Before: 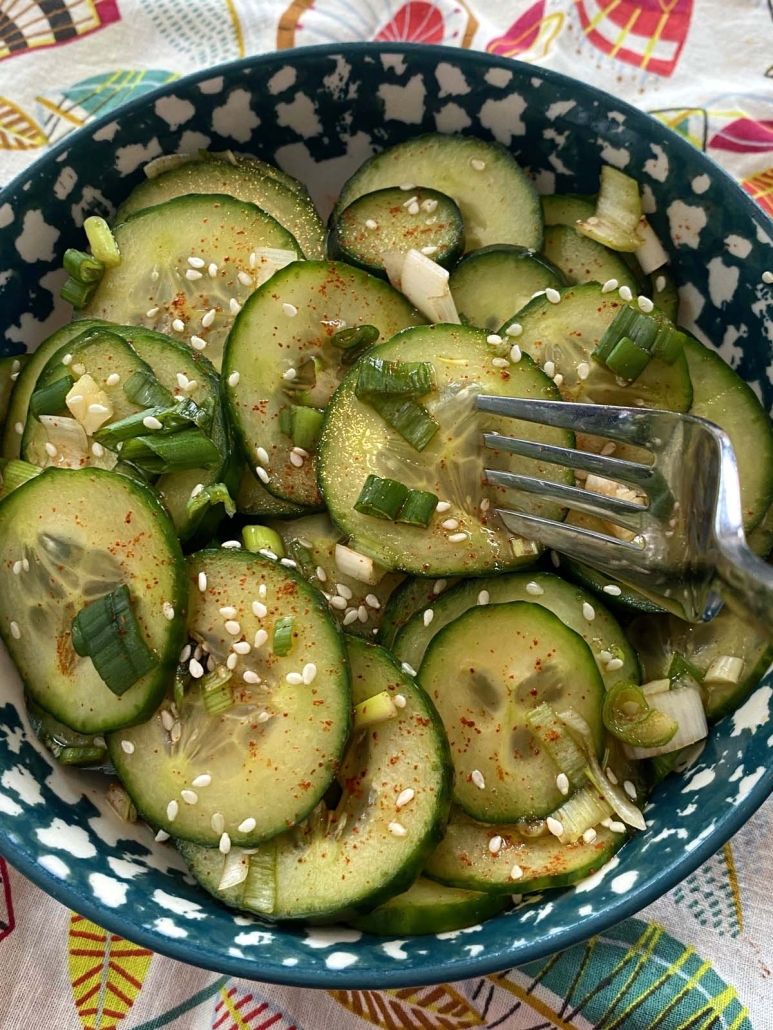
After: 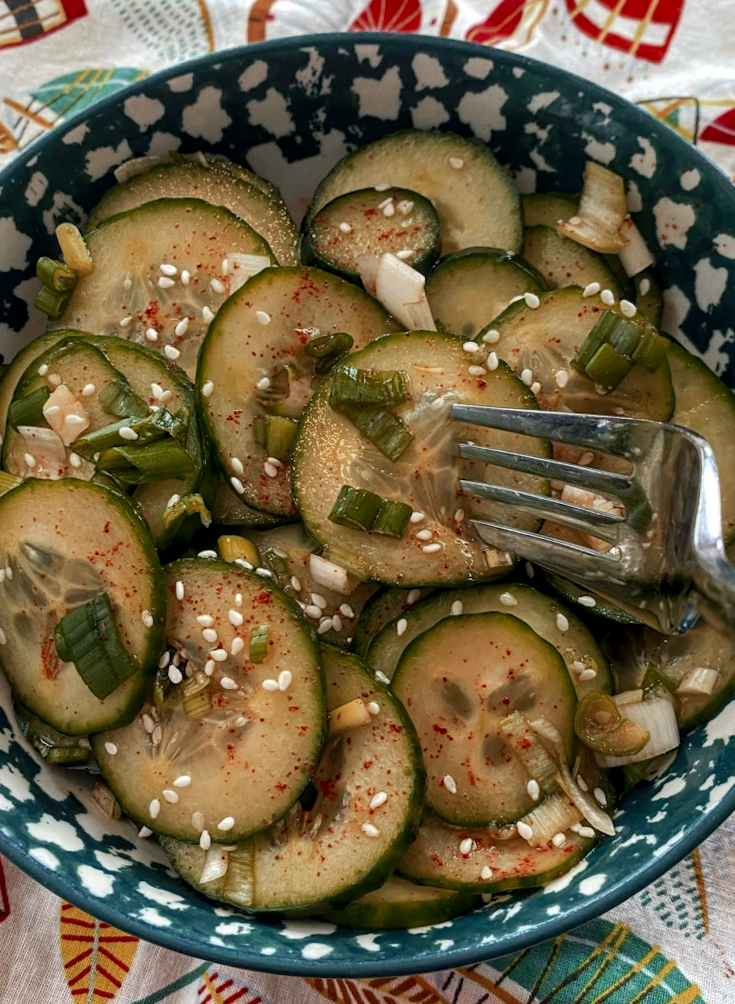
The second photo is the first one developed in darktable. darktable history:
local contrast: on, module defaults
tone curve: curves: ch0 [(0, 0) (0.003, 0.014) (0.011, 0.014) (0.025, 0.022) (0.044, 0.041) (0.069, 0.063) (0.1, 0.086) (0.136, 0.118) (0.177, 0.161) (0.224, 0.211) (0.277, 0.262) (0.335, 0.323) (0.399, 0.384) (0.468, 0.459) (0.543, 0.54) (0.623, 0.624) (0.709, 0.711) (0.801, 0.796) (0.898, 0.879) (1, 1)], preserve colors none
color zones: curves: ch0 [(0, 0.299) (0.25, 0.383) (0.456, 0.352) (0.736, 0.571)]; ch1 [(0, 0.63) (0.151, 0.568) (0.254, 0.416) (0.47, 0.558) (0.732, 0.37) (0.909, 0.492)]; ch2 [(0.004, 0.604) (0.158, 0.443) (0.257, 0.403) (0.761, 0.468)]
rotate and perspective: rotation 0.074°, lens shift (vertical) 0.096, lens shift (horizontal) -0.041, crop left 0.043, crop right 0.952, crop top 0.024, crop bottom 0.979
